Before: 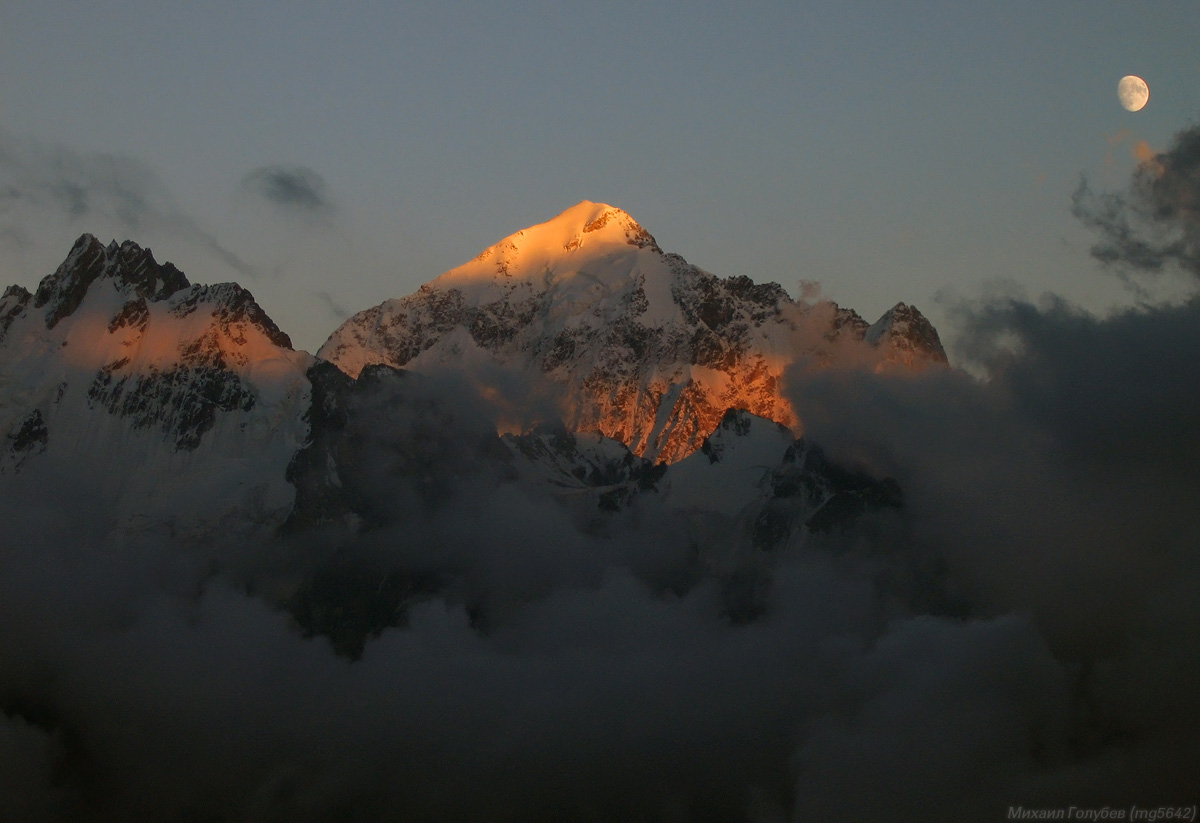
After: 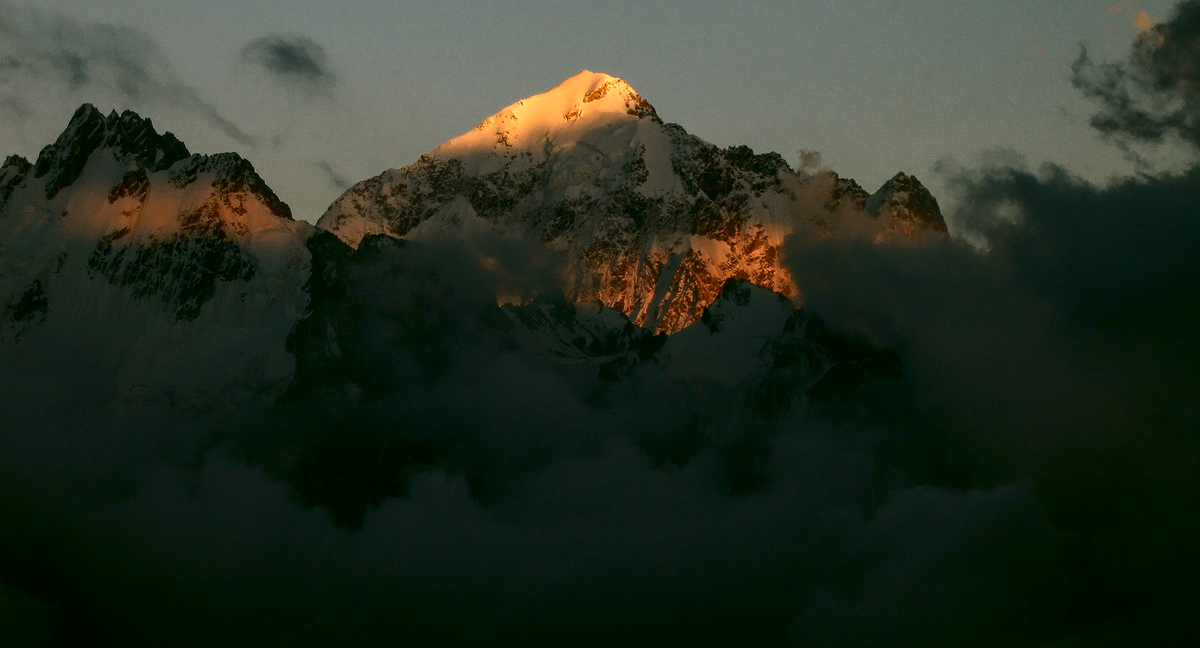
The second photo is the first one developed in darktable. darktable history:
local contrast: on, module defaults
contrast brightness saturation: contrast 0.292
color correction: highlights a* 4.4, highlights b* 4.95, shadows a* -7.56, shadows b* 4.58
crop and rotate: top 15.868%, bottom 5.346%
